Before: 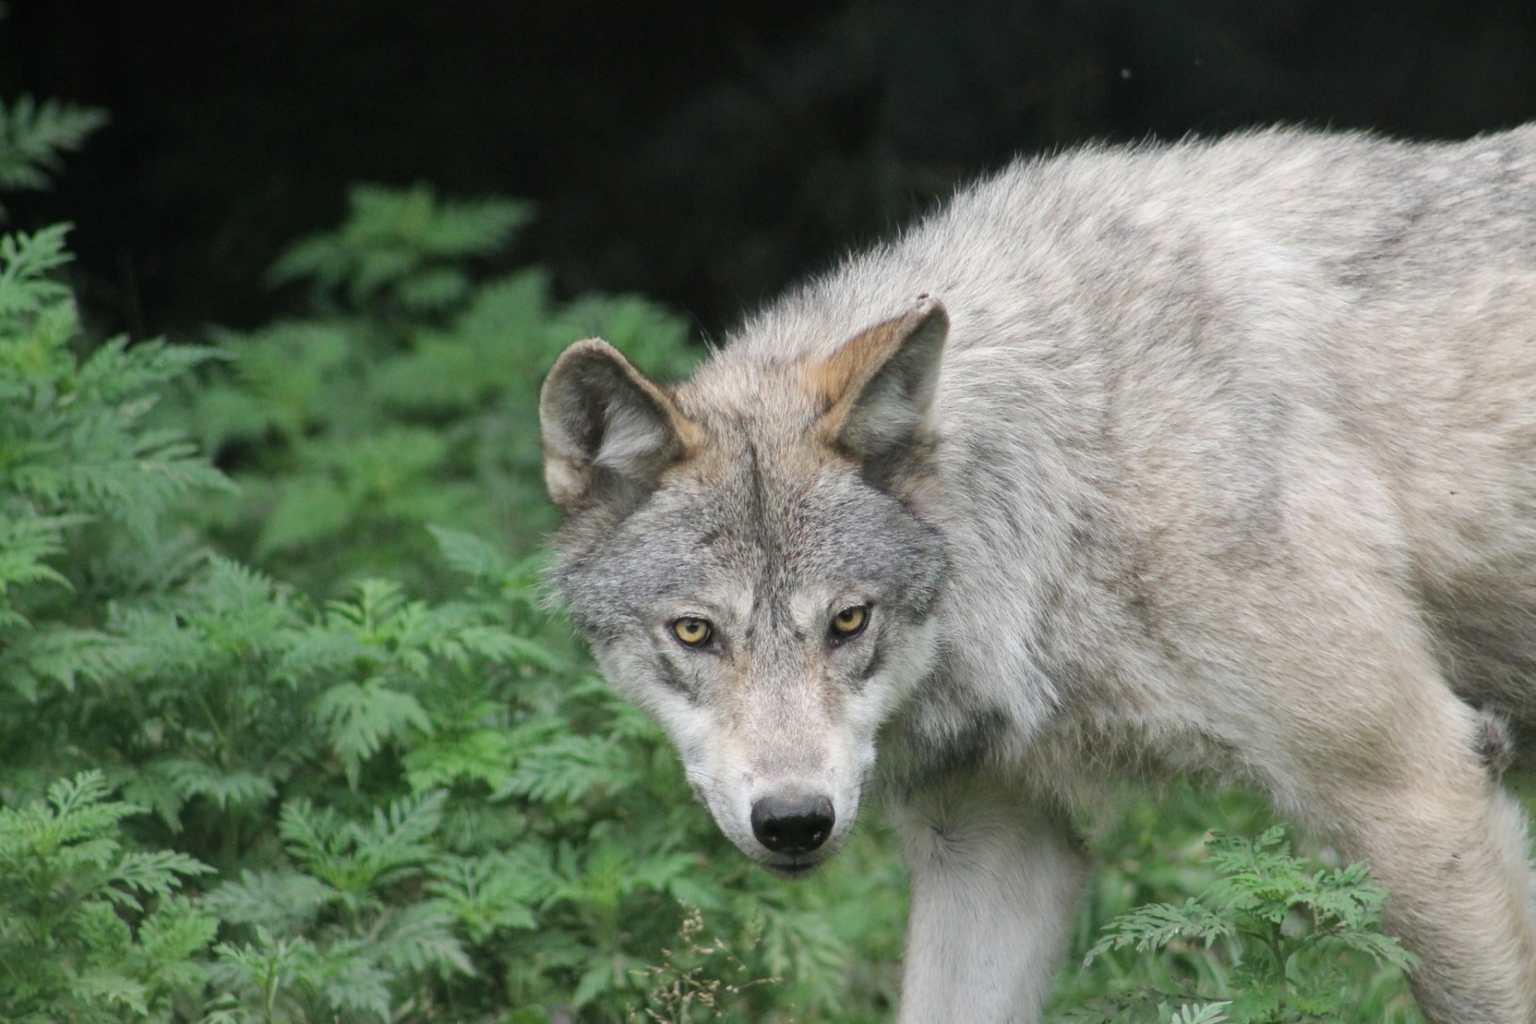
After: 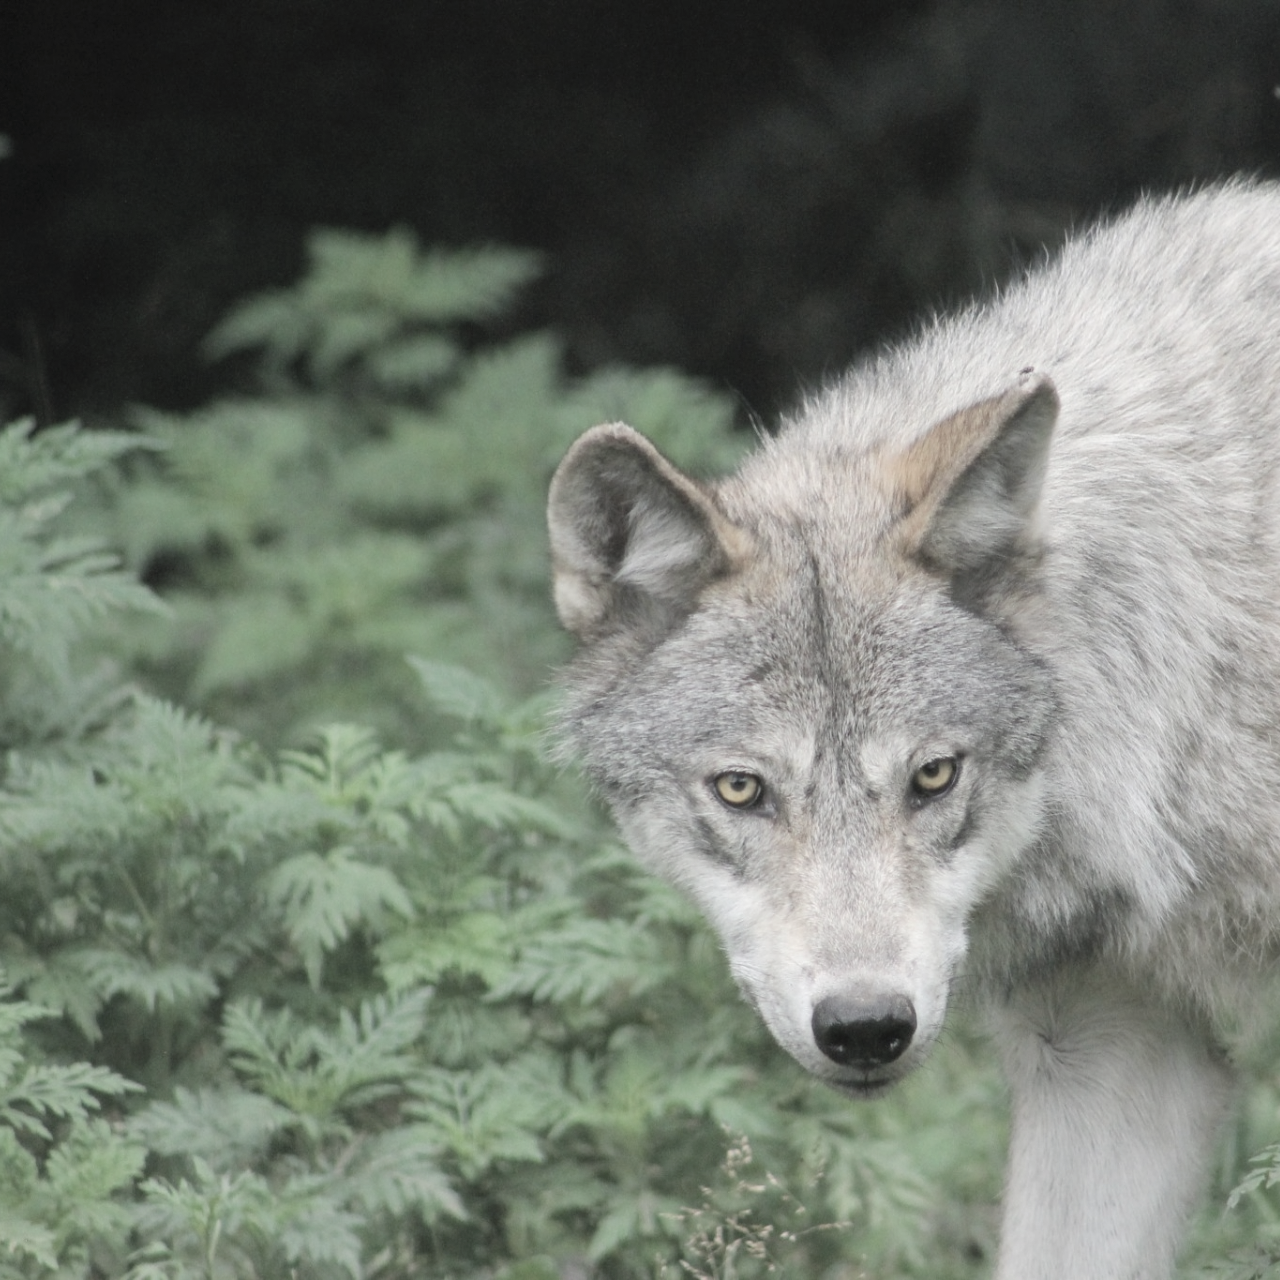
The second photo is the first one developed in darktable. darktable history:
contrast brightness saturation: brightness 0.18, saturation -0.5
crop and rotate: left 6.617%, right 26.717%
